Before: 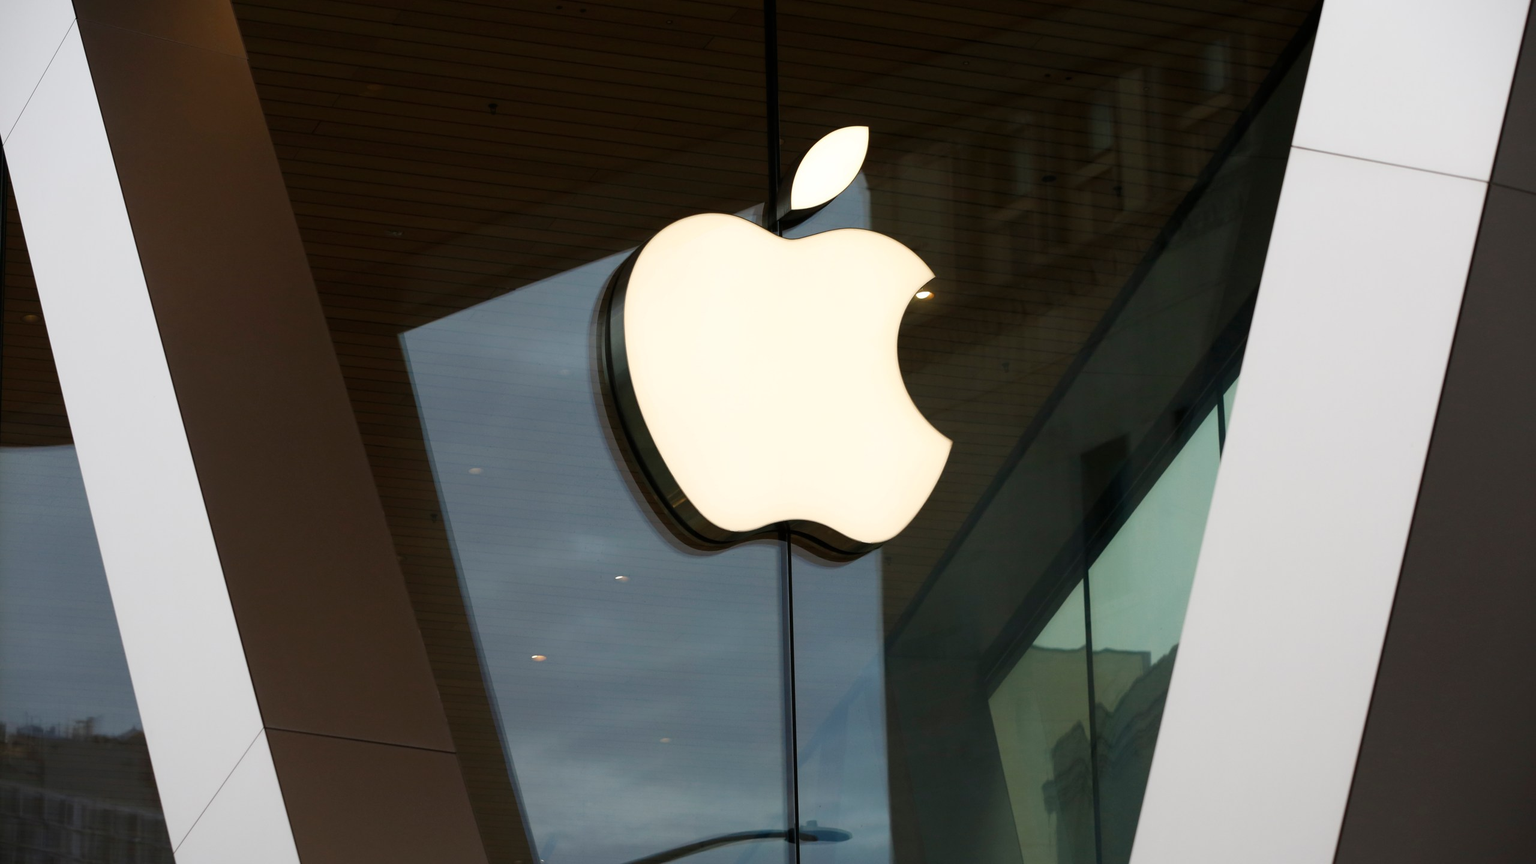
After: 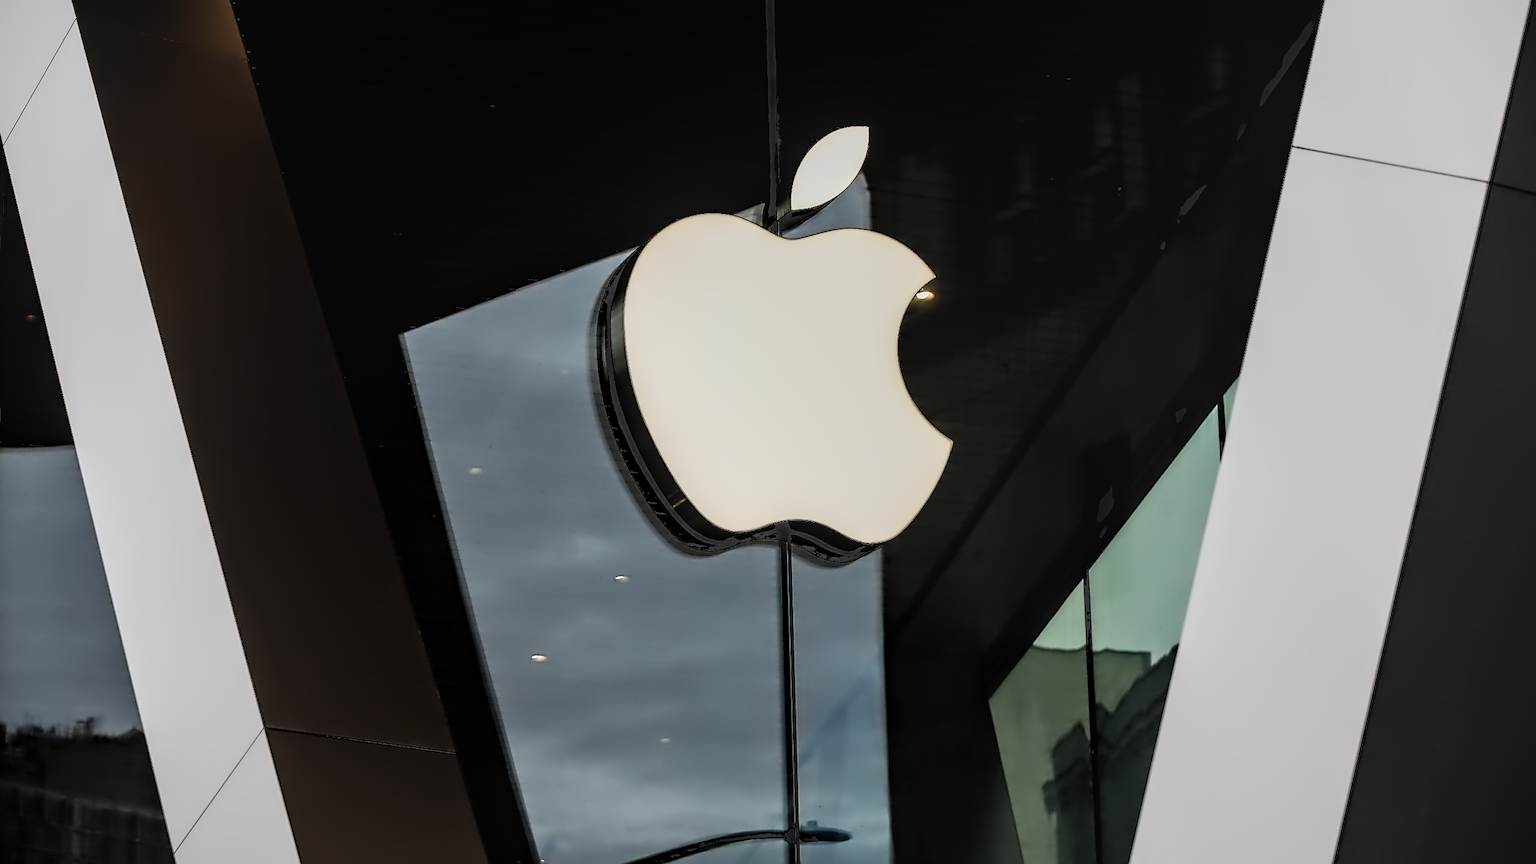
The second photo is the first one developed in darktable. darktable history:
sharpen: on, module defaults
filmic rgb: black relative exposure -7.49 EV, white relative exposure 4.99 EV, threshold 5.94 EV, hardness 3.31, contrast 1.299, add noise in highlights 0.001, preserve chrominance luminance Y, color science v3 (2019), use custom middle-gray values true, contrast in highlights soft, enable highlight reconstruction true
contrast equalizer: octaves 7, y [[0.5, 0.542, 0.583, 0.625, 0.667, 0.708], [0.5 ×6], [0.5 ×6], [0, 0.033, 0.067, 0.1, 0.133, 0.167], [0, 0.05, 0.1, 0.15, 0.2, 0.25]]
local contrast: on, module defaults
